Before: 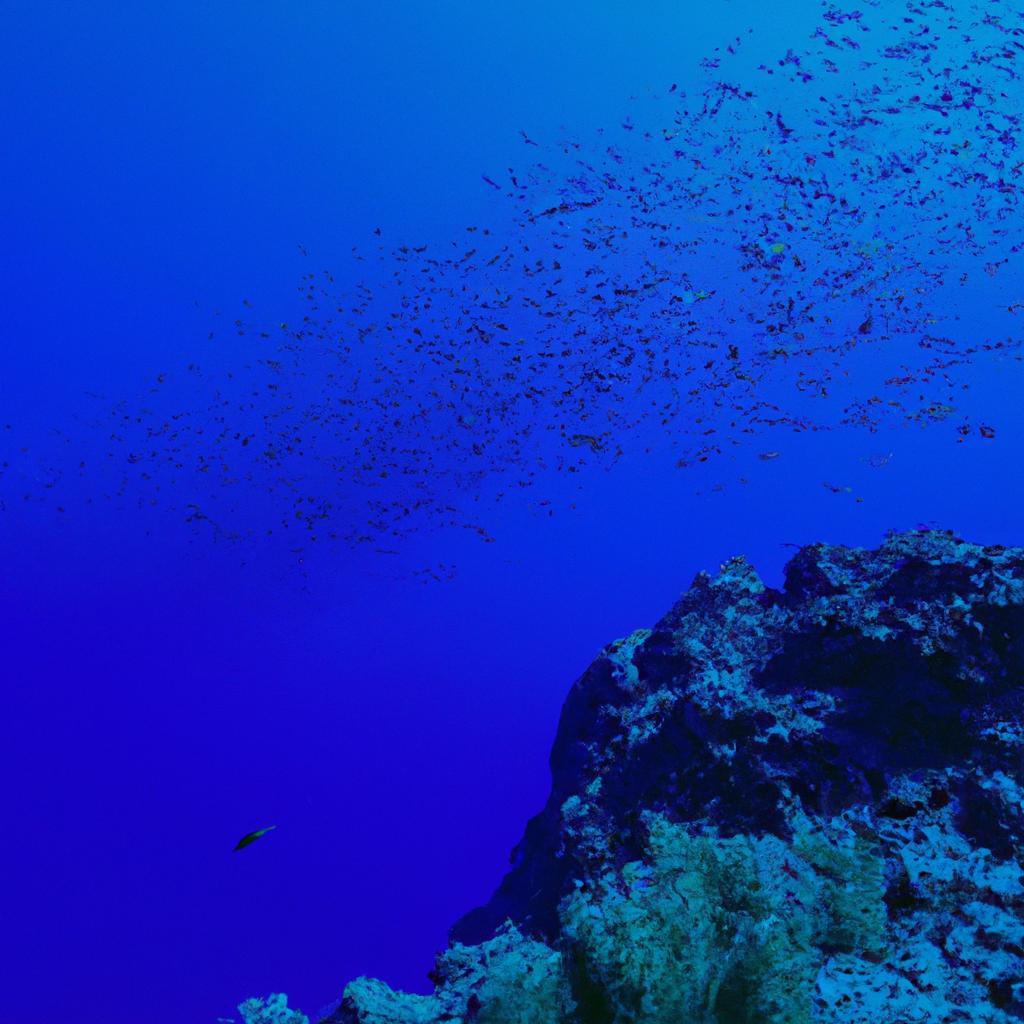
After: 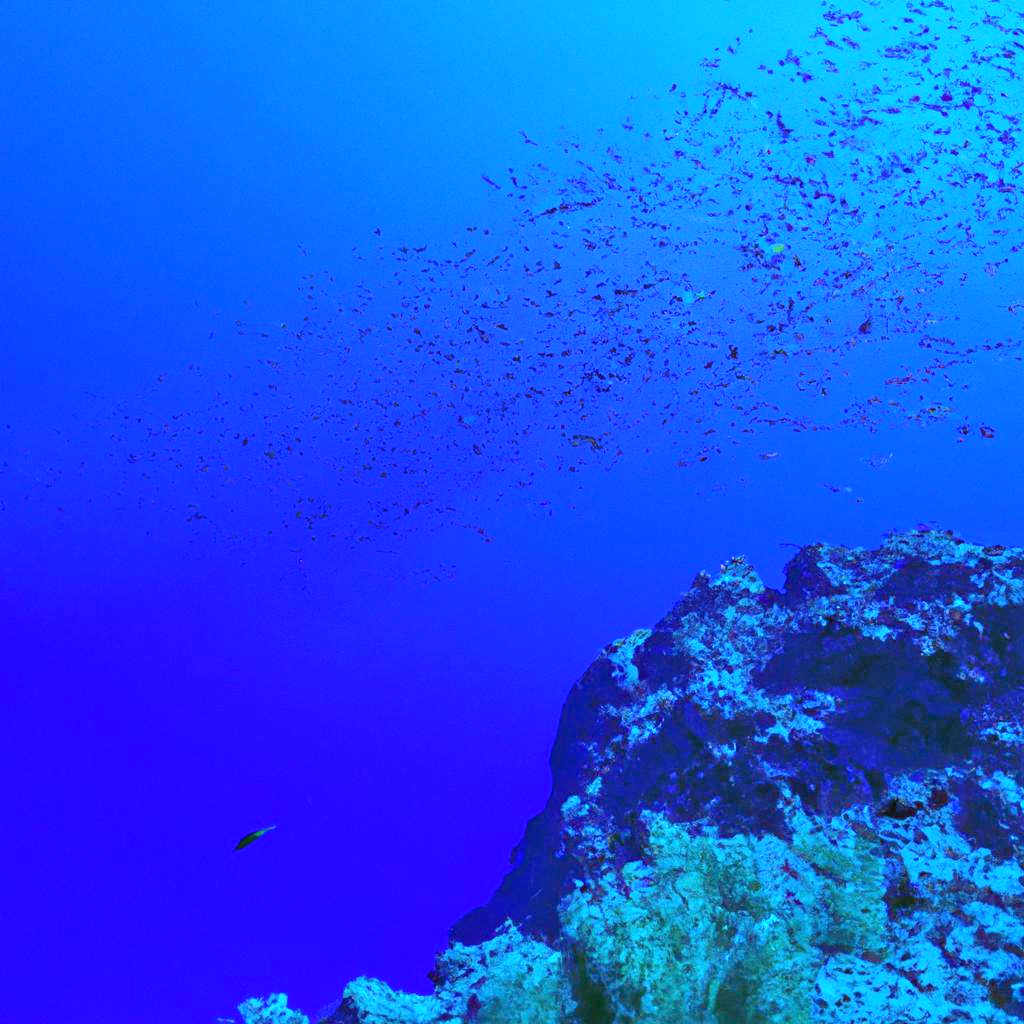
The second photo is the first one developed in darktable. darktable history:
exposure: black level correction 0, exposure 1.2 EV, compensate exposure bias true, compensate highlight preservation false
white balance: emerald 1
tone equalizer: -7 EV 0.15 EV, -6 EV 0.6 EV, -5 EV 1.15 EV, -4 EV 1.33 EV, -3 EV 1.15 EV, -2 EV 0.6 EV, -1 EV 0.15 EV, mask exposure compensation -0.5 EV
